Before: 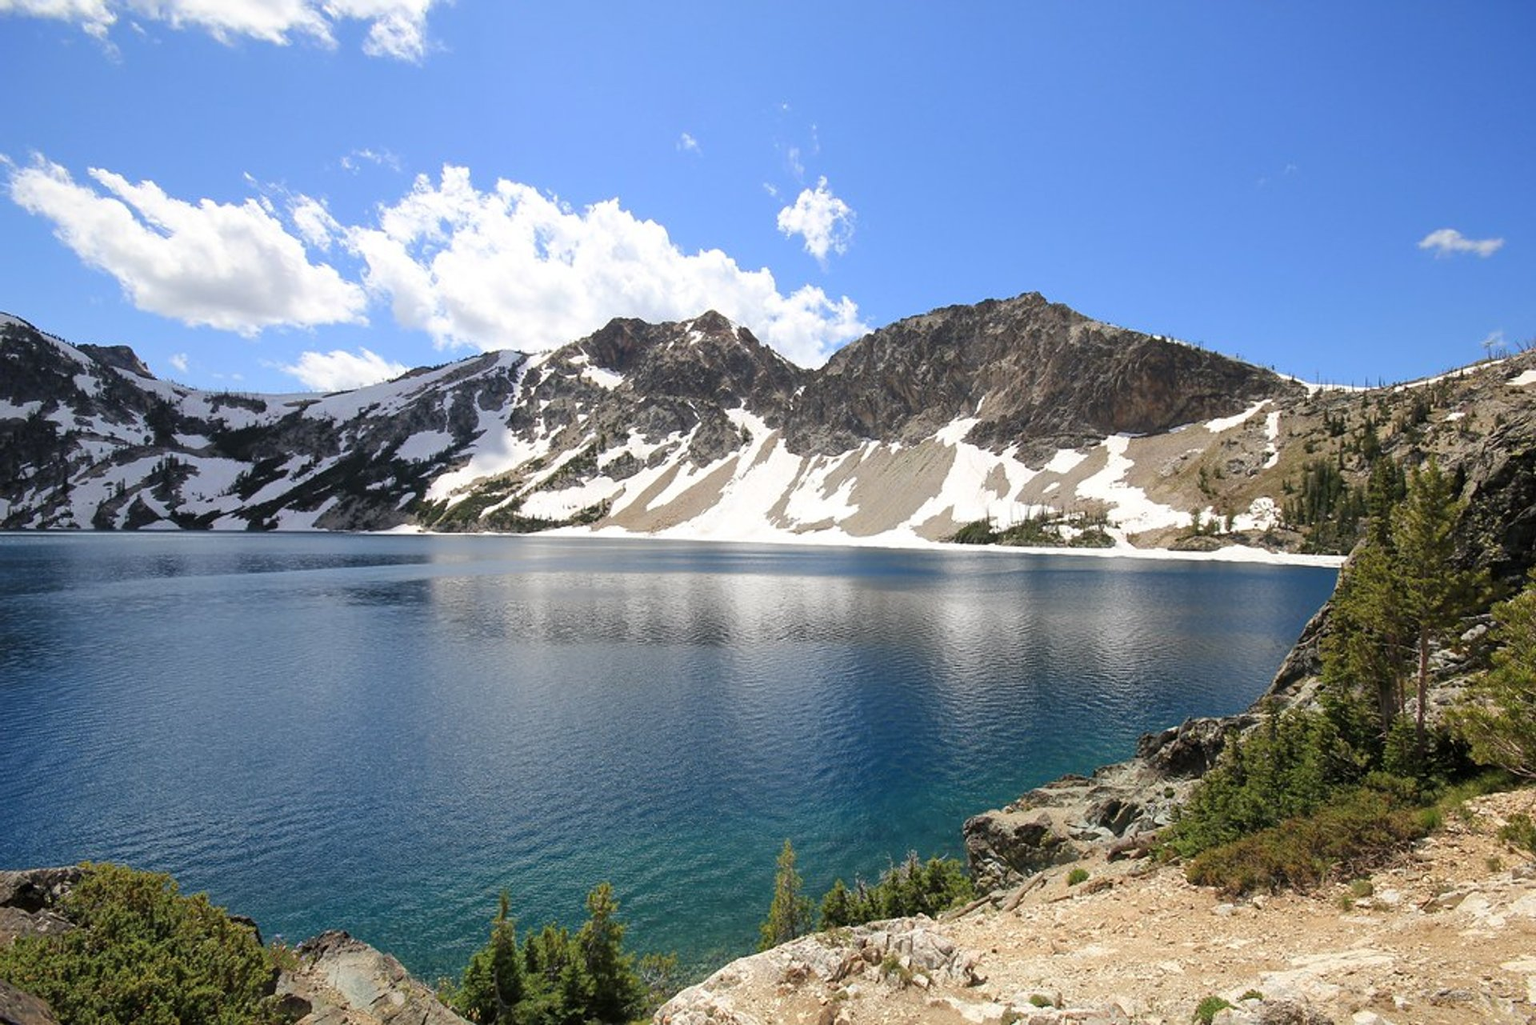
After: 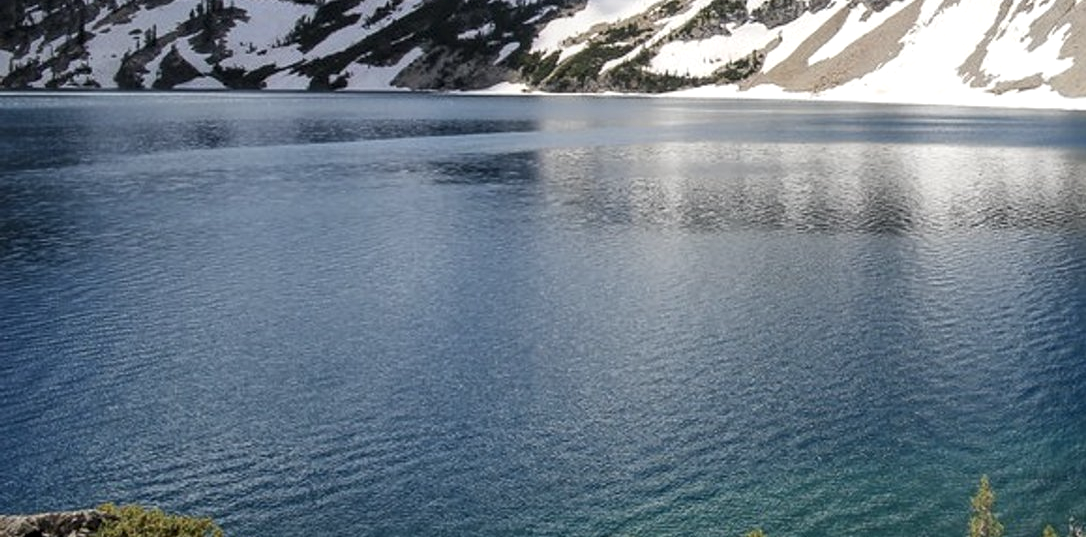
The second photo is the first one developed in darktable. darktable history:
local contrast: on, module defaults
contrast brightness saturation: contrast 0.108, saturation -0.173
crop: top 44.773%, right 43.401%, bottom 13.237%
